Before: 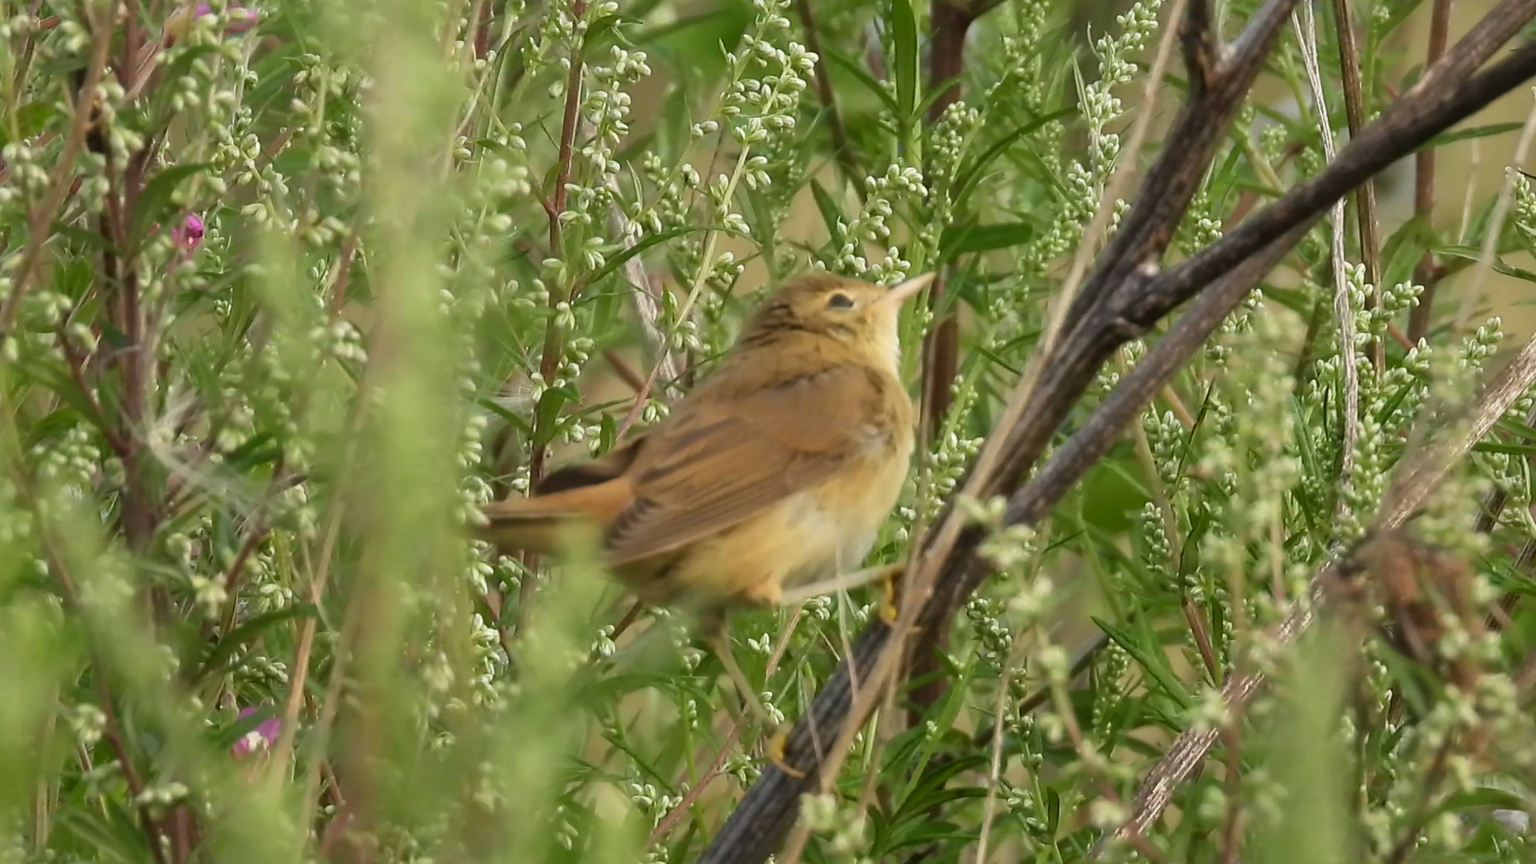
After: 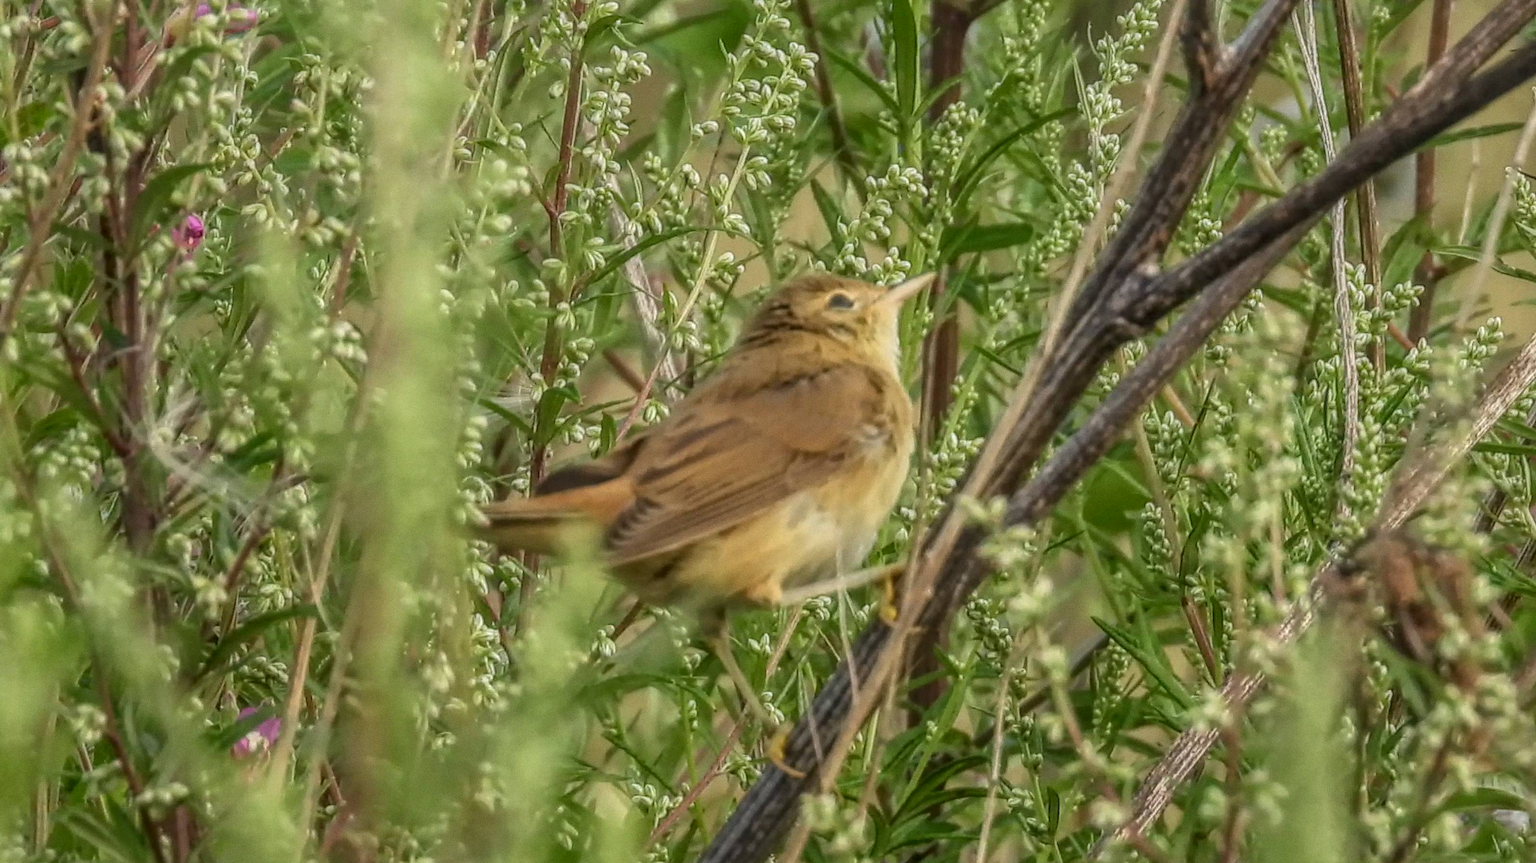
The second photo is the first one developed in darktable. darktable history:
local contrast: highlights 20%, shadows 30%, detail 200%, midtone range 0.2
grain: coarseness 0.09 ISO
